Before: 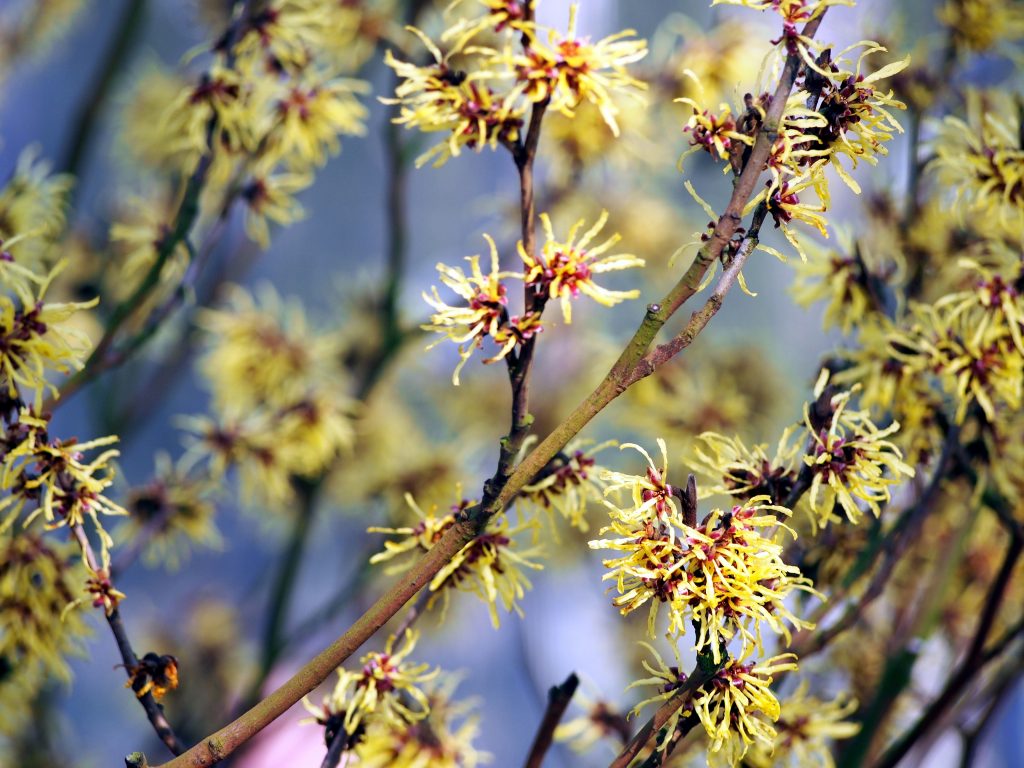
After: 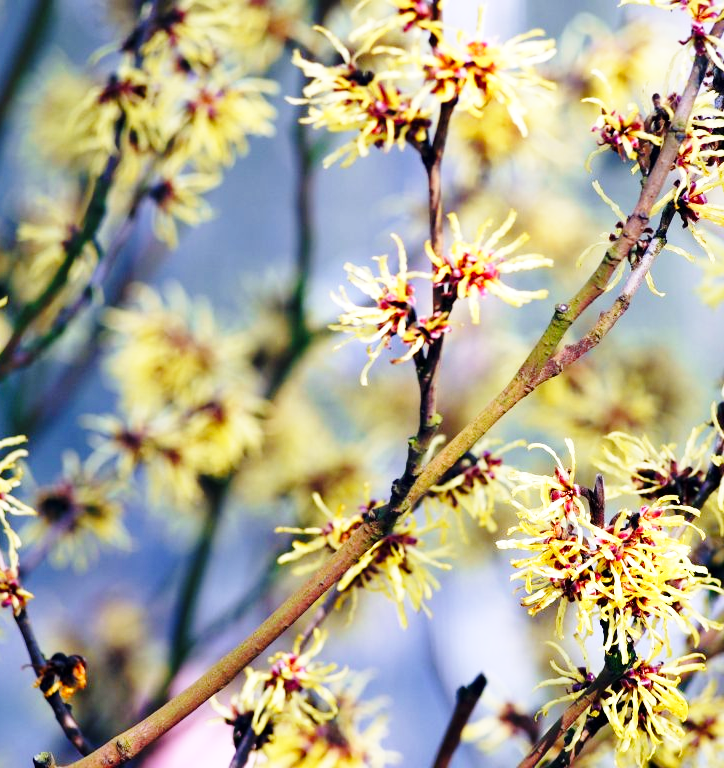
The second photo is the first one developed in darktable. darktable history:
crop and rotate: left 9.061%, right 20.142%
base curve: curves: ch0 [(0, 0) (0.028, 0.03) (0.121, 0.232) (0.46, 0.748) (0.859, 0.968) (1, 1)], preserve colors none
